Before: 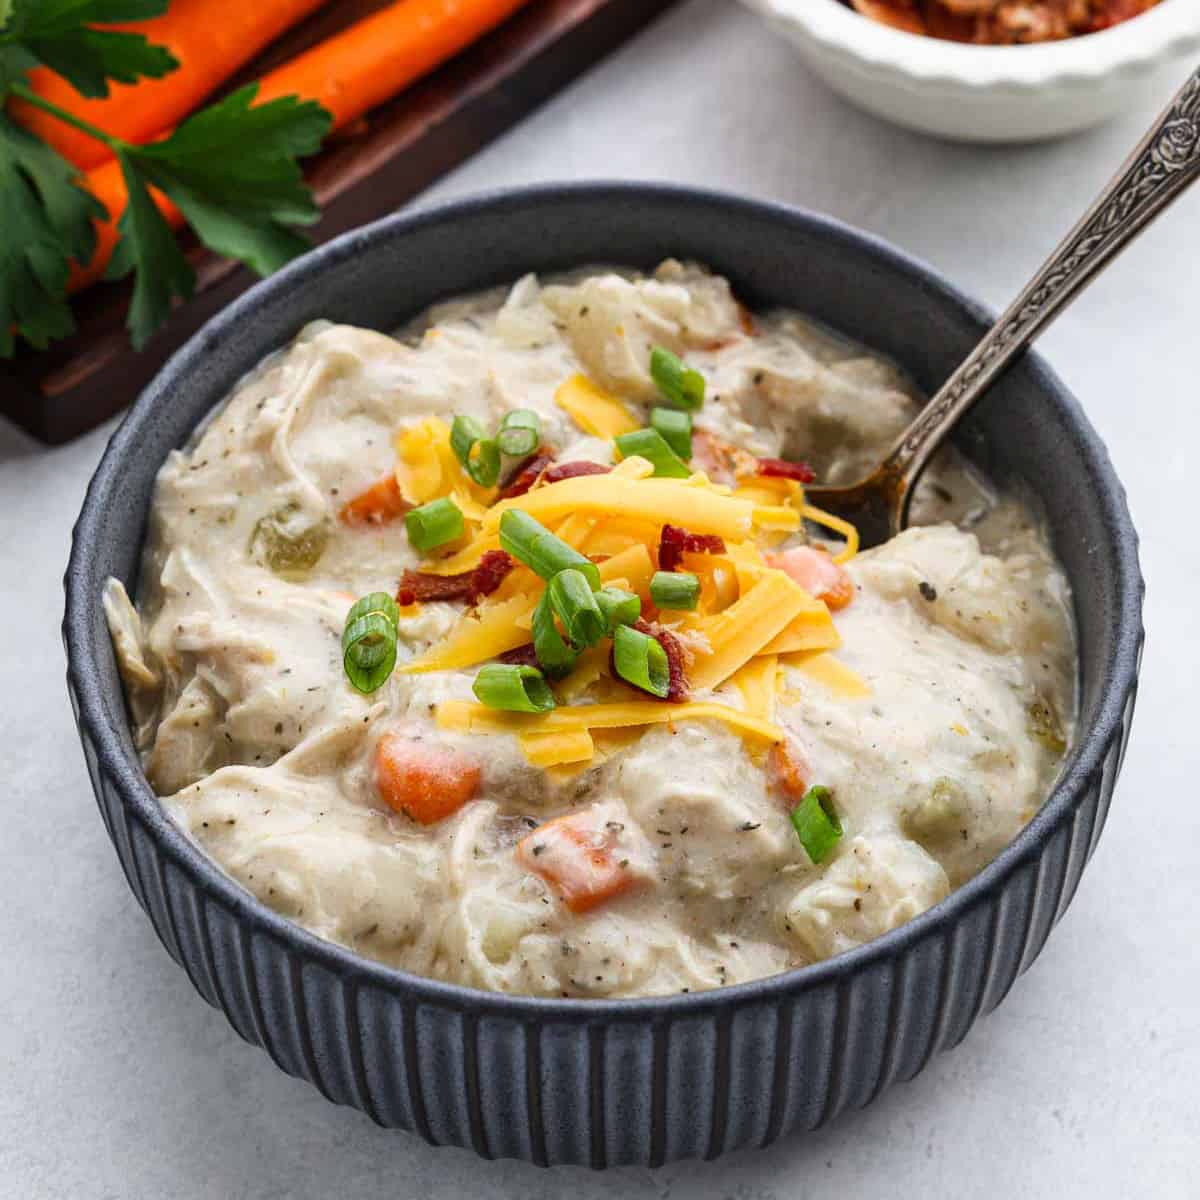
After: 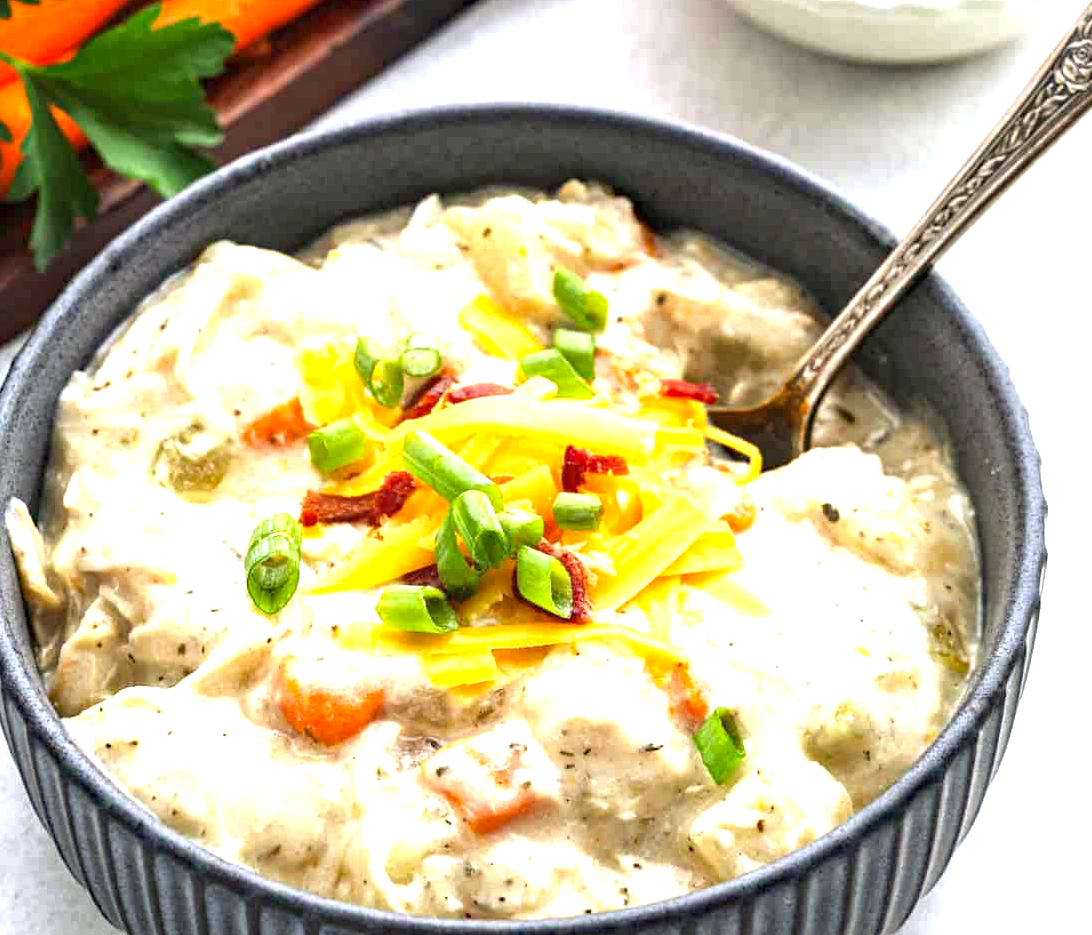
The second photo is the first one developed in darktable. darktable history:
crop: left 8.155%, top 6.611%, bottom 15.385%
rgb curve: curves: ch2 [(0, 0) (0.567, 0.512) (1, 1)], mode RGB, independent channels
exposure: black level correction 0, exposure 1.3 EV, compensate exposure bias true, compensate highlight preservation false
haze removal: compatibility mode true, adaptive false
